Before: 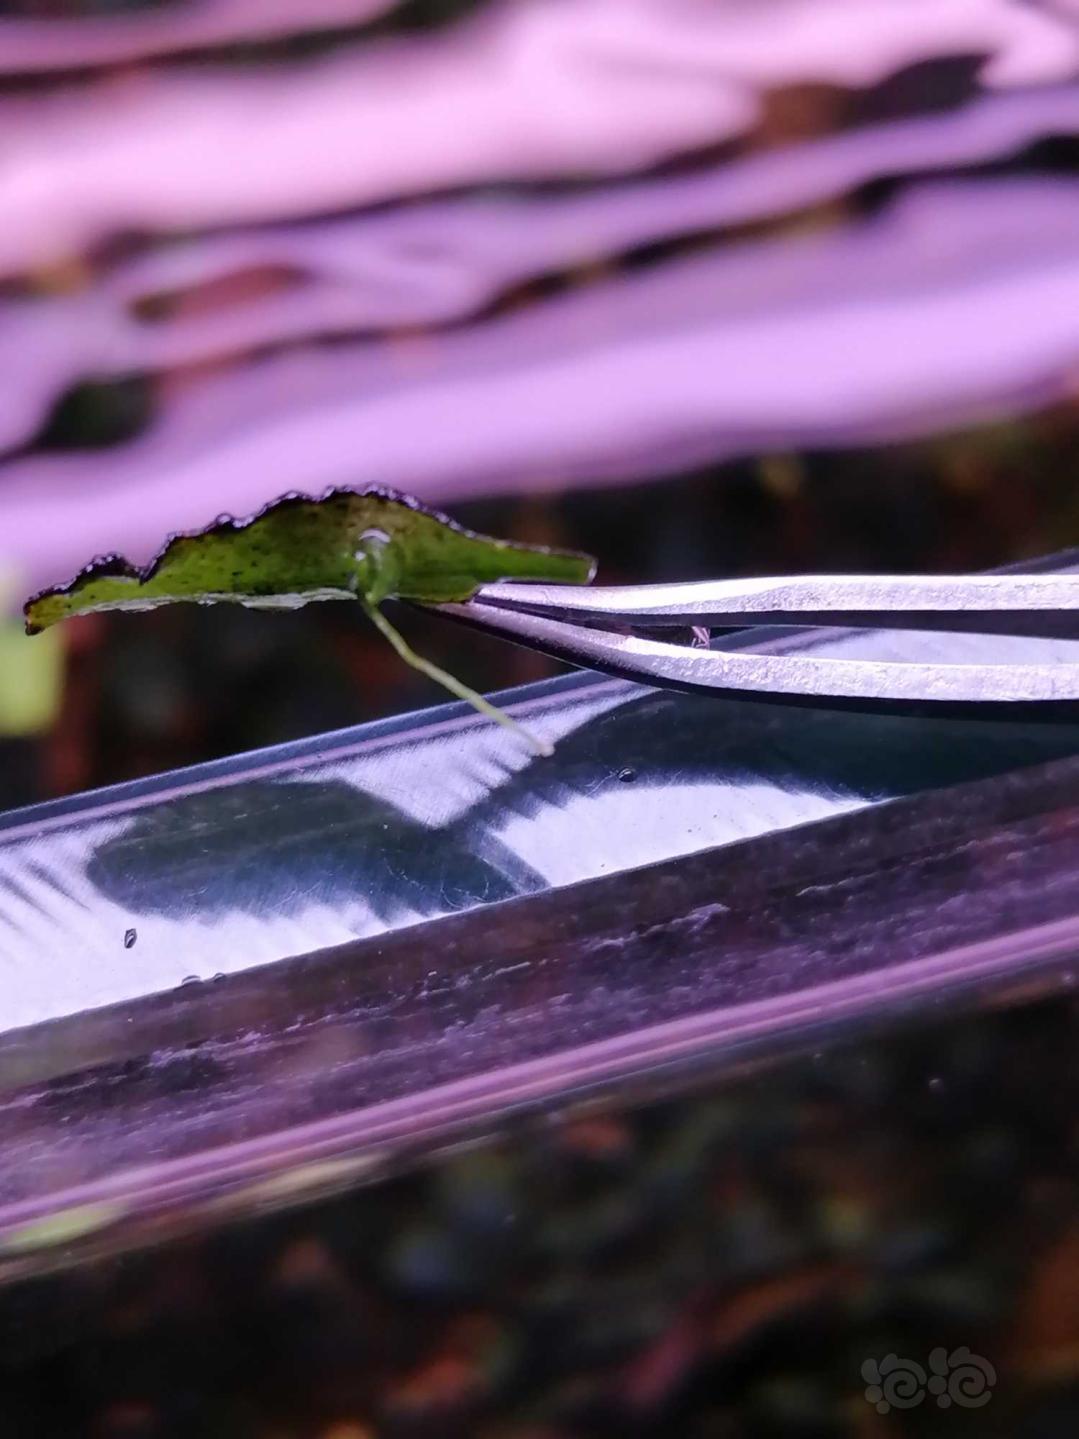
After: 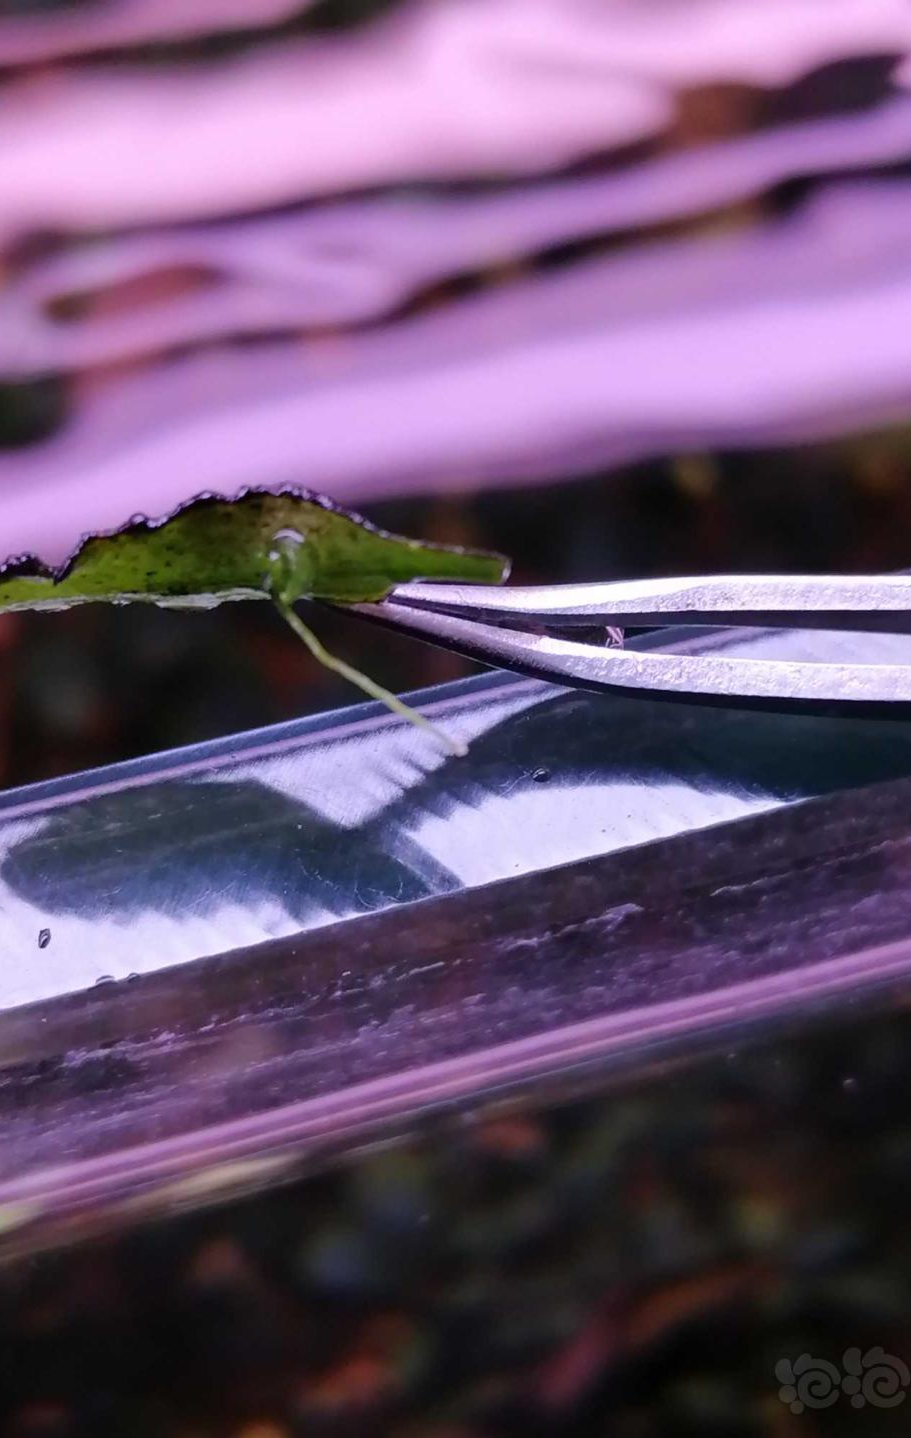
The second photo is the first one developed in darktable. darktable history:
crop: left 8.008%, right 7.486%
